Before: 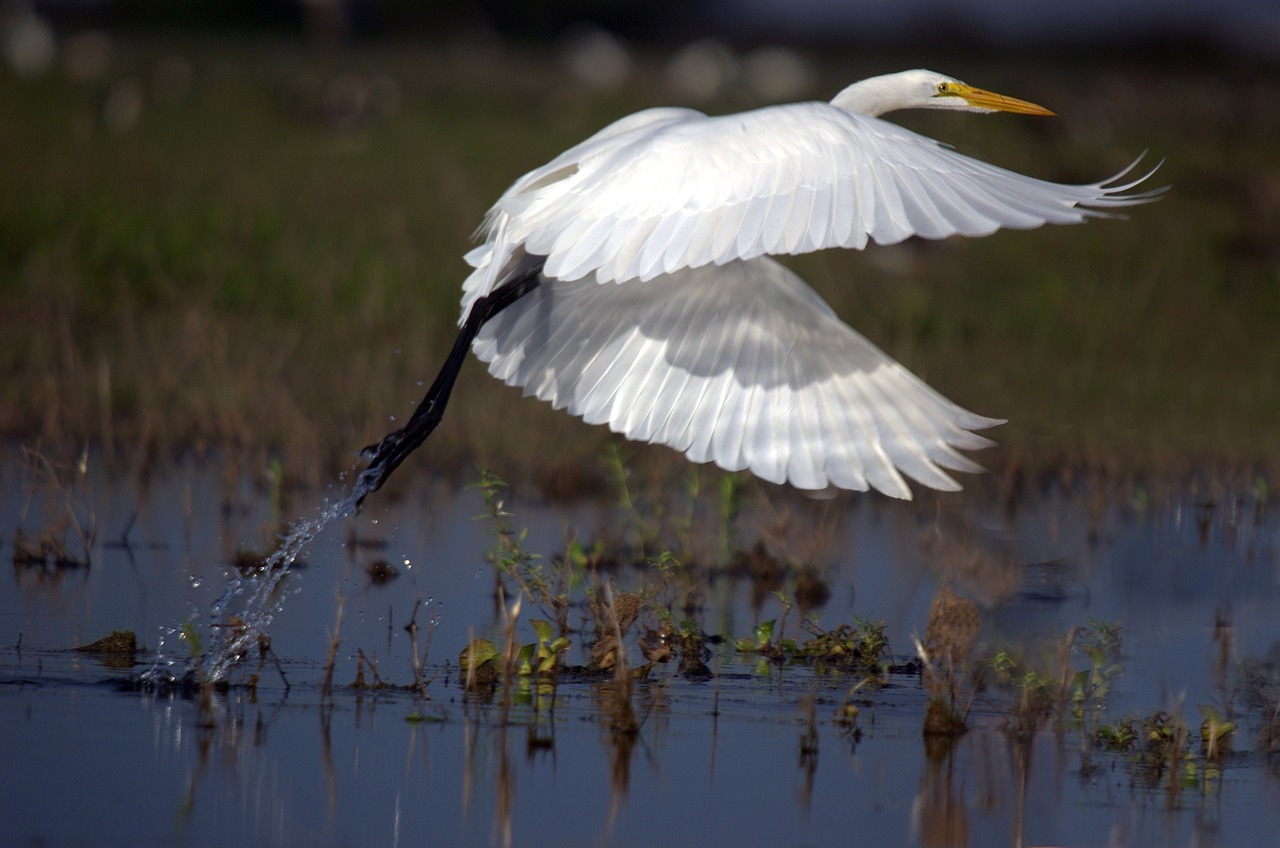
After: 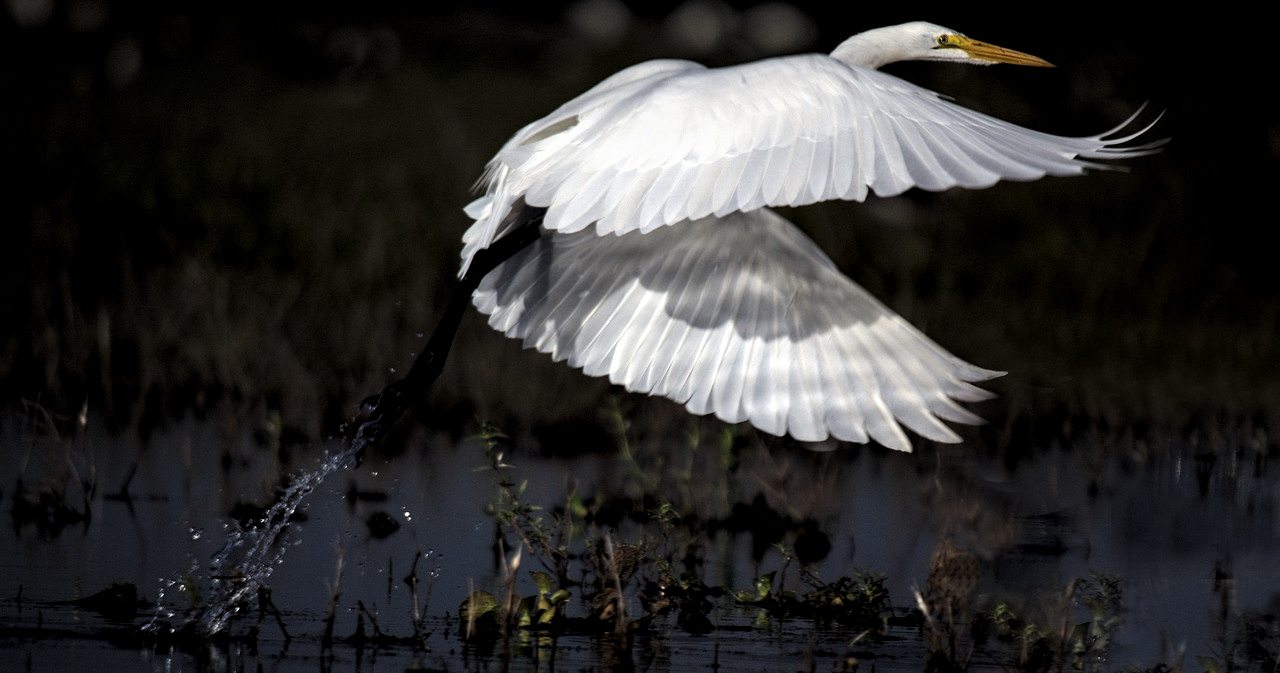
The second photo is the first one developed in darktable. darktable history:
levels: mode automatic, black 8.58%, gray 59.42%, levels [0, 0.445, 1]
local contrast: highlights 25%, shadows 75%, midtone range 0.75
filmic rgb: black relative exposure -7.15 EV, white relative exposure 5.36 EV, hardness 3.02
crop and rotate: top 5.667%, bottom 14.937%
